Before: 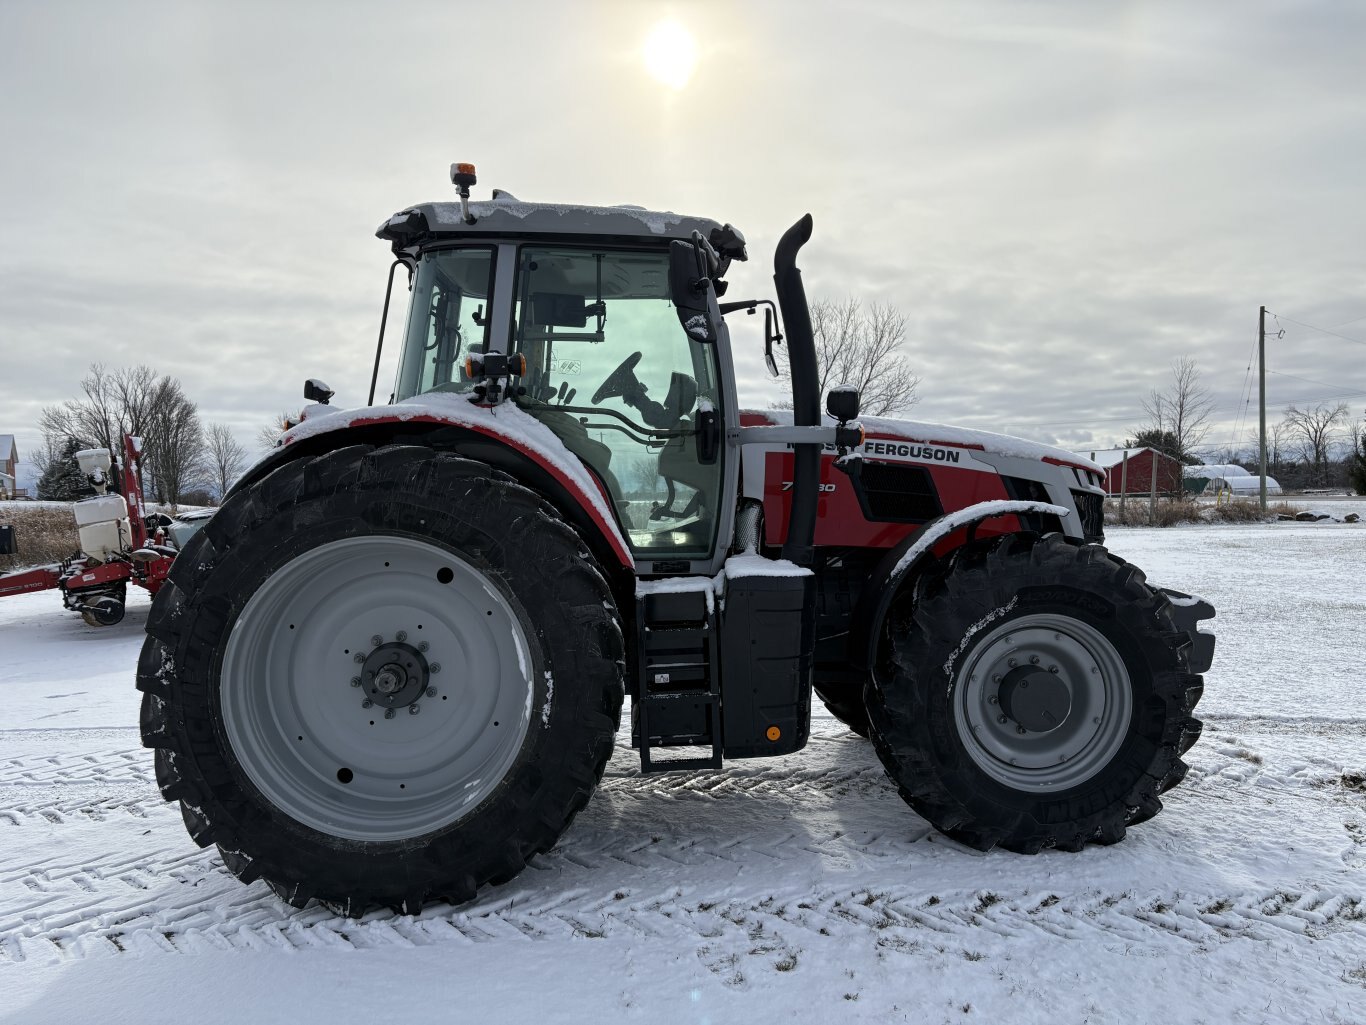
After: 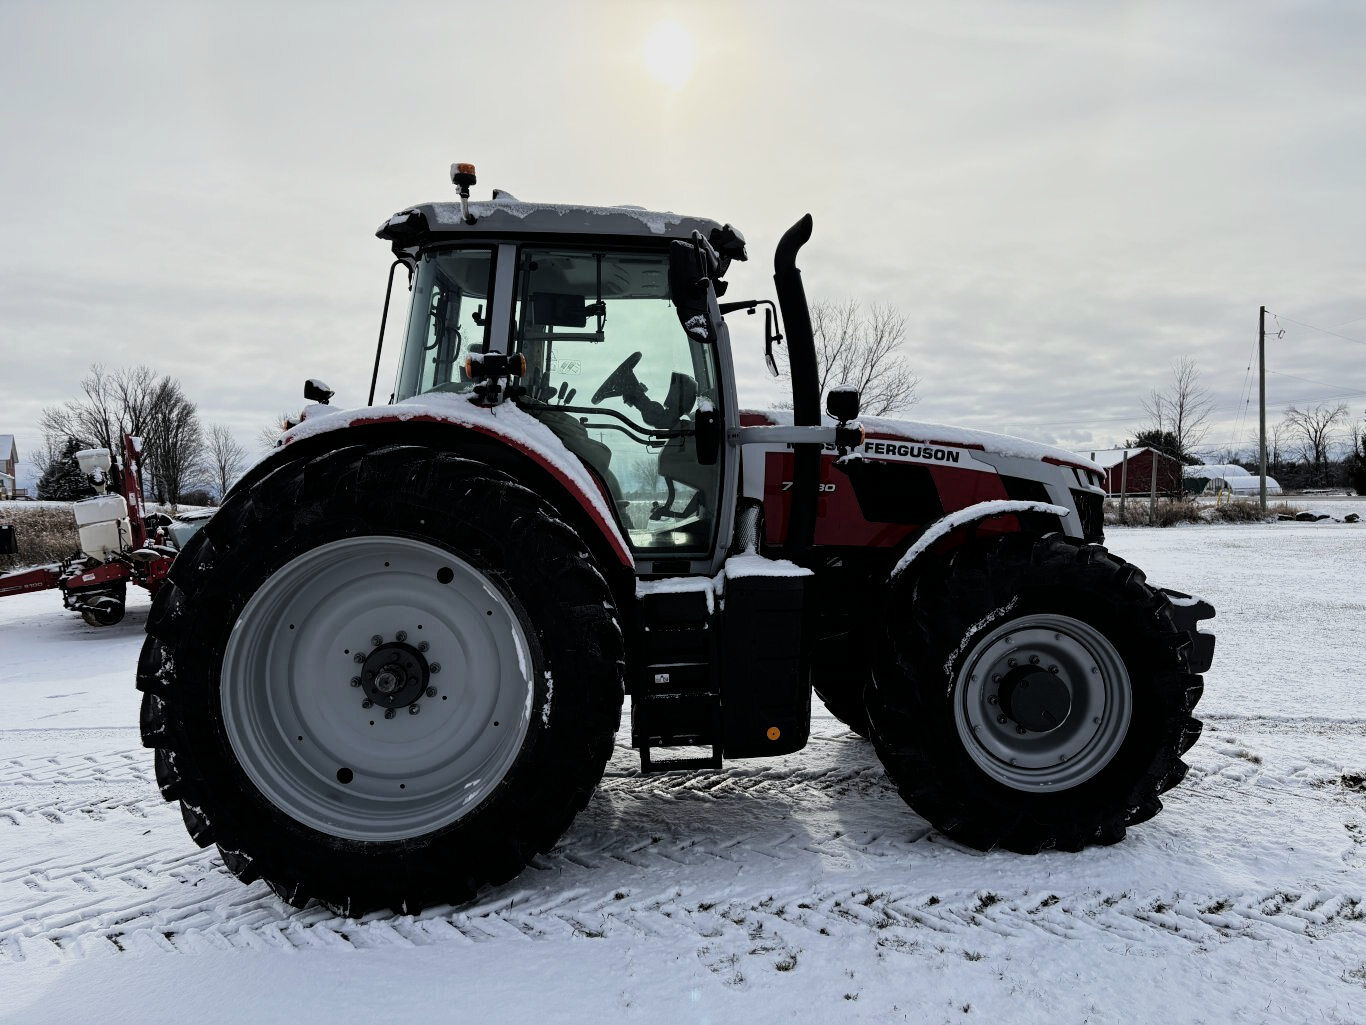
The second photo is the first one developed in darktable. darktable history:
filmic rgb: black relative exposure -7.96 EV, white relative exposure 4.06 EV, threshold 5.95 EV, hardness 4.18, contrast 1.367, enable highlight reconstruction true
